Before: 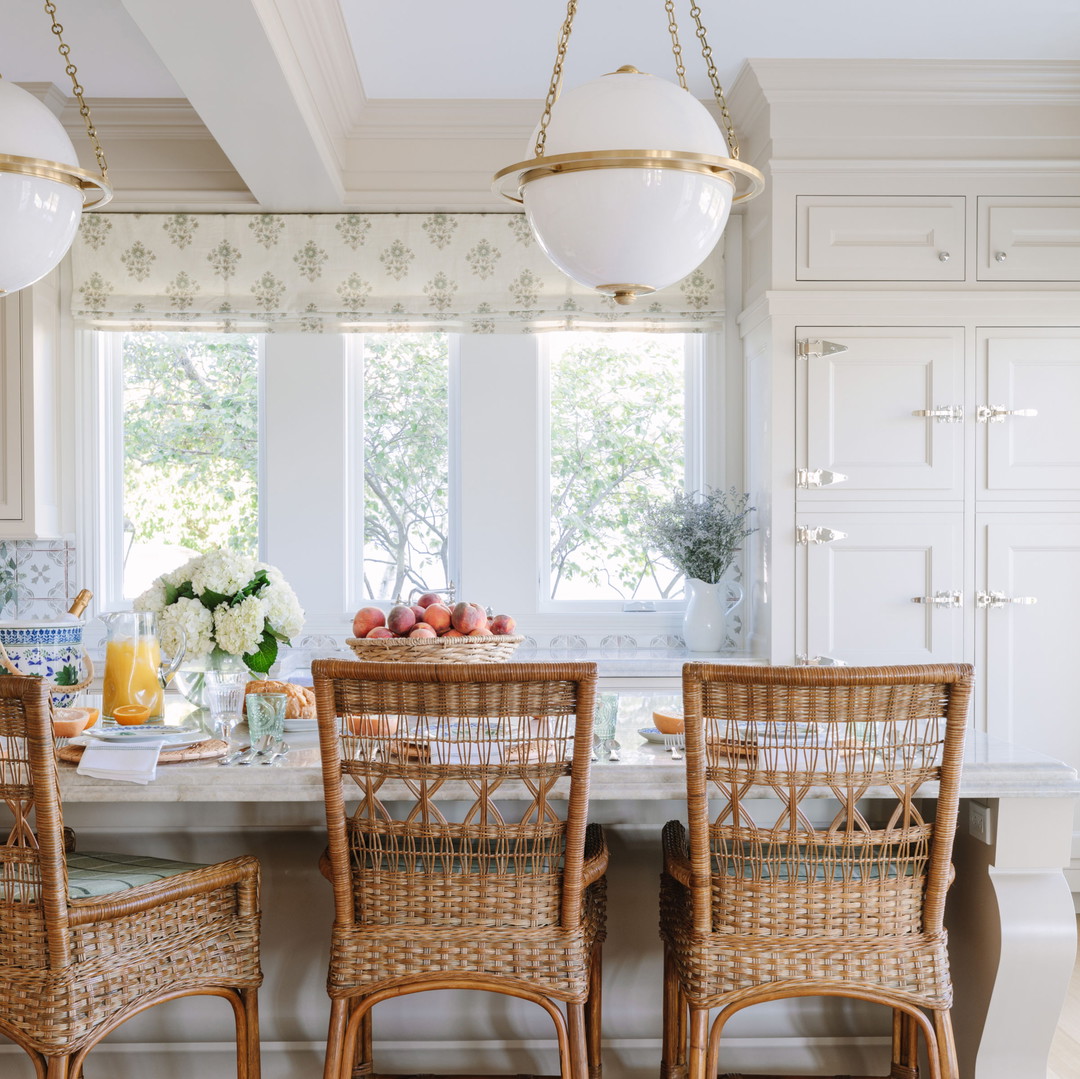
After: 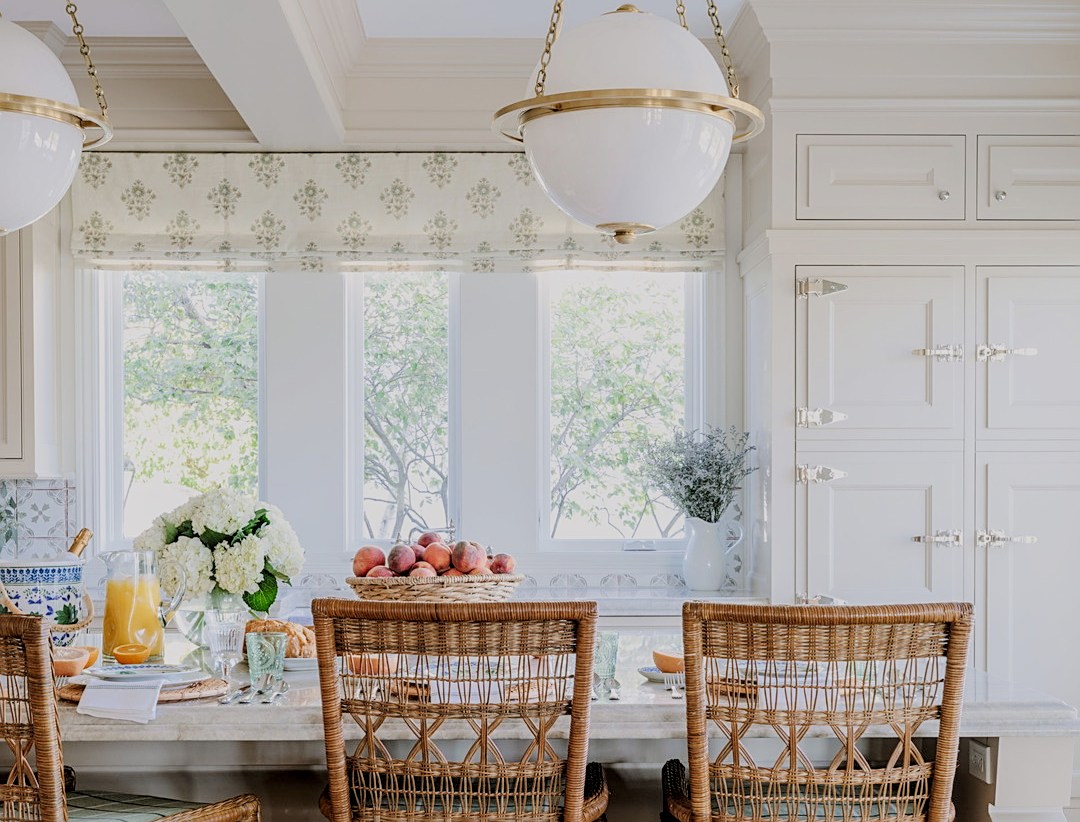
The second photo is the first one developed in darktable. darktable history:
sharpen: amount 0.496
crop: top 5.689%, bottom 18.042%
exposure: black level correction 0, compensate highlight preservation false
local contrast: on, module defaults
filmic rgb: black relative exposure -6.65 EV, white relative exposure 4.56 EV, threshold 2.97 EV, hardness 3.23, color science v6 (2022), enable highlight reconstruction true
